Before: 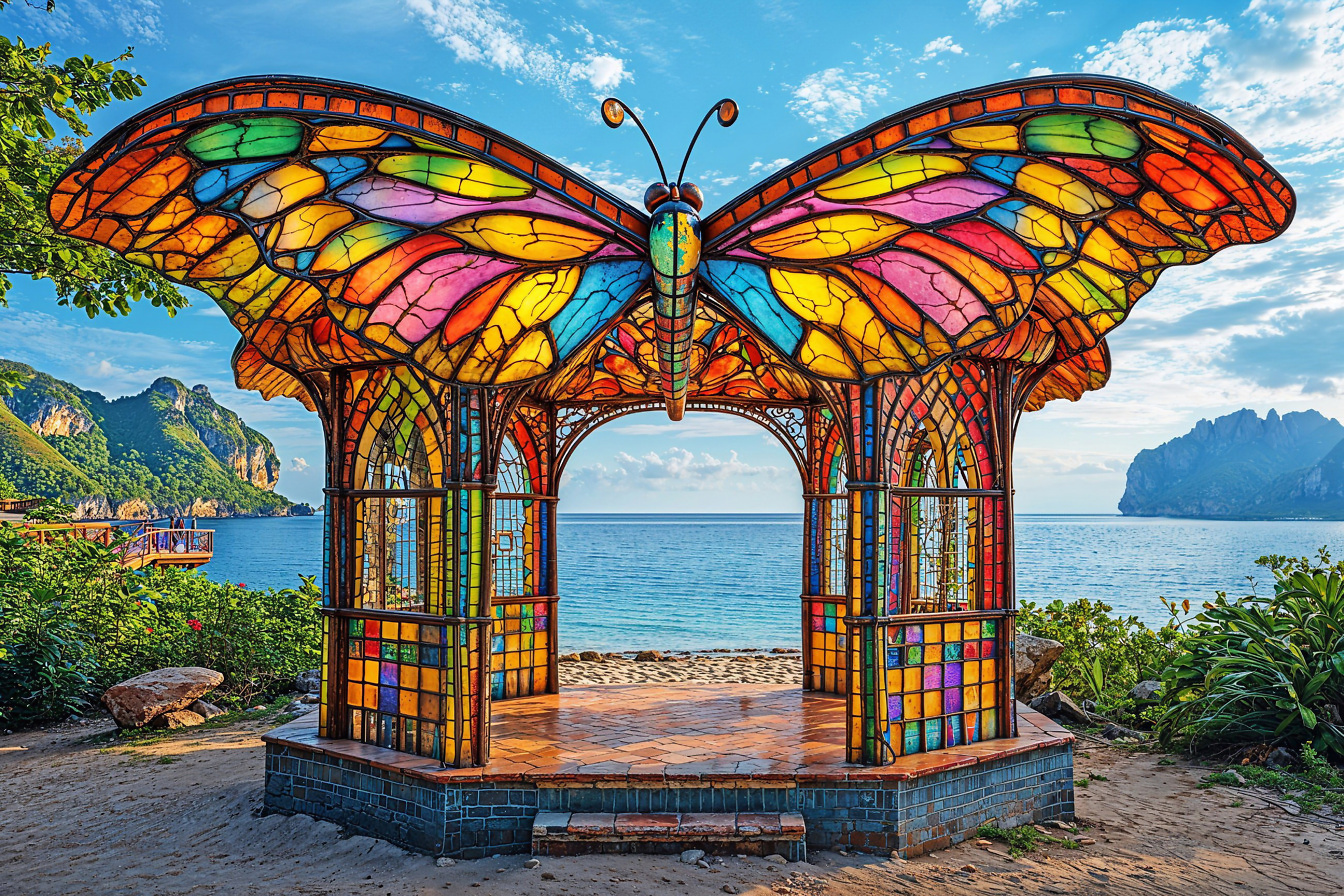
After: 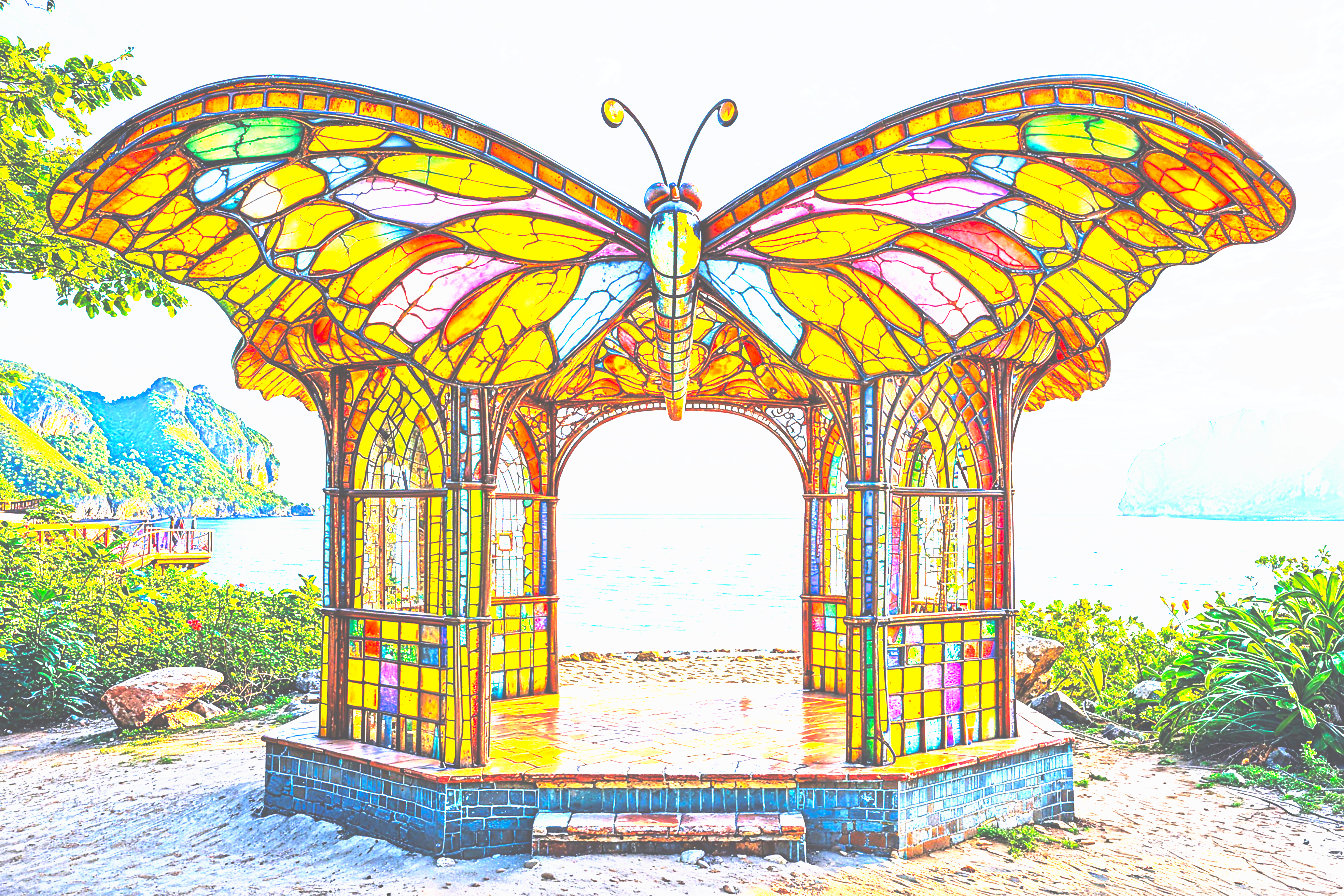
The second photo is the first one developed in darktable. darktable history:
tone curve: curves: ch0 [(0, 0) (0.003, 0.01) (0.011, 0.011) (0.025, 0.008) (0.044, 0.007) (0.069, 0.006) (0.1, 0.005) (0.136, 0.015) (0.177, 0.094) (0.224, 0.241) (0.277, 0.369) (0.335, 0.5) (0.399, 0.648) (0.468, 0.811) (0.543, 0.975) (0.623, 0.989) (0.709, 0.989) (0.801, 0.99) (0.898, 0.99) (1, 1)], preserve colors none
exposure: black level correction -0.041, exposure 0.064 EV, compensate highlight preservation false
white balance: red 0.982, blue 1.018
color balance rgb: perceptual saturation grading › global saturation 25%, perceptual brilliance grading › mid-tones 10%, perceptual brilliance grading › shadows 15%, global vibrance 20%
